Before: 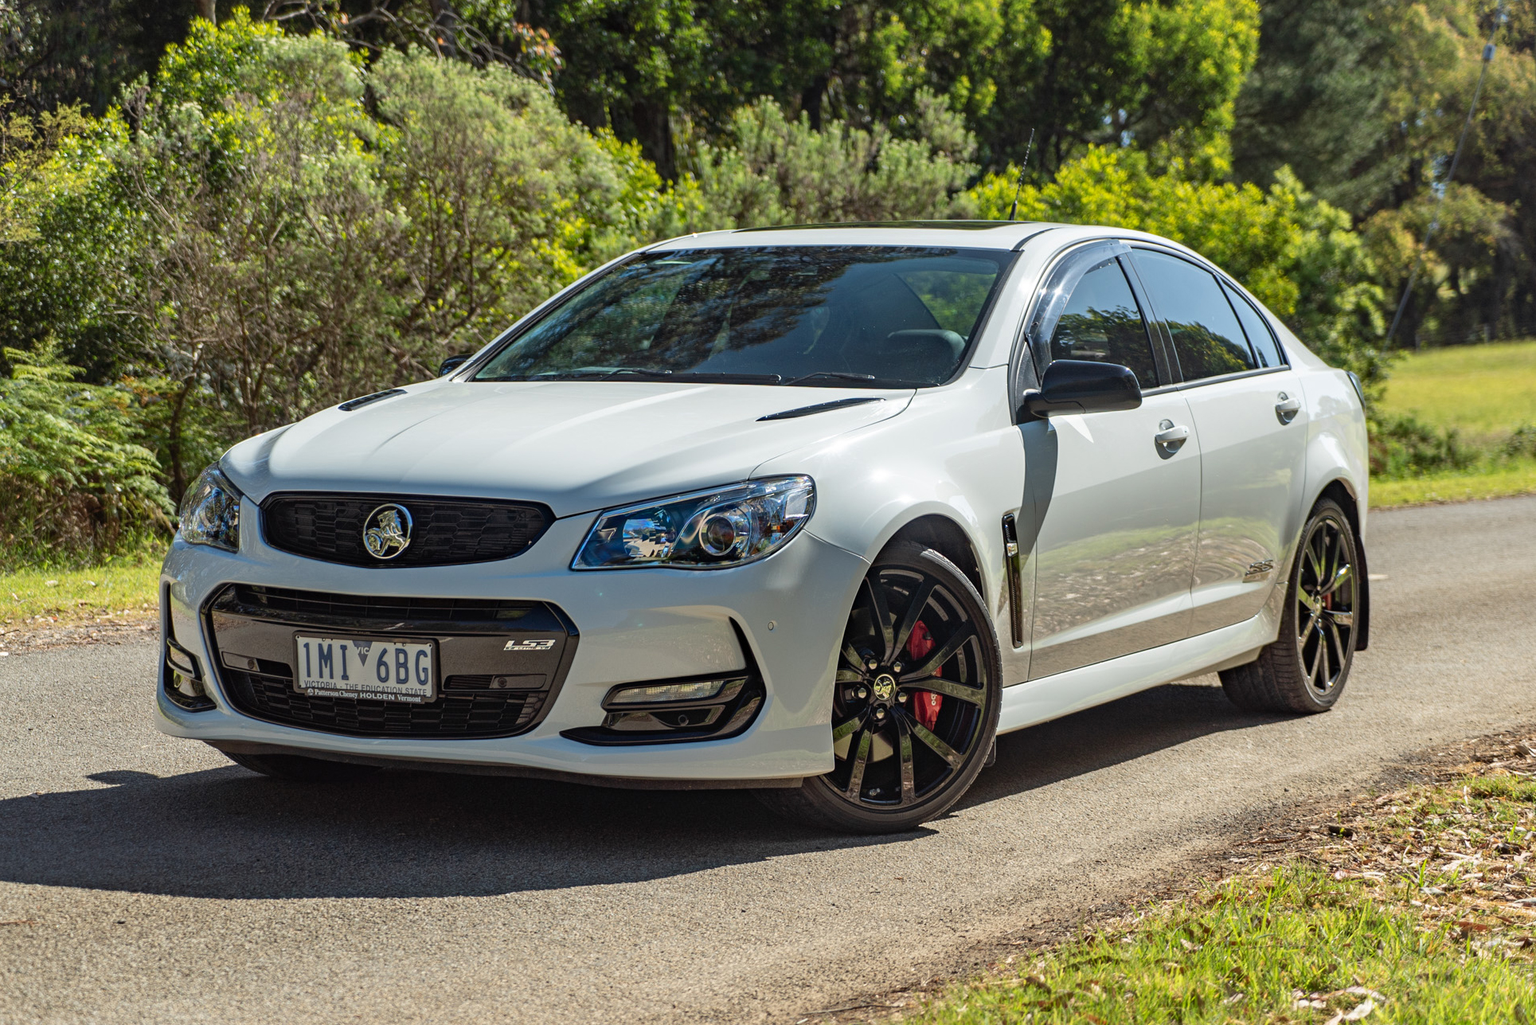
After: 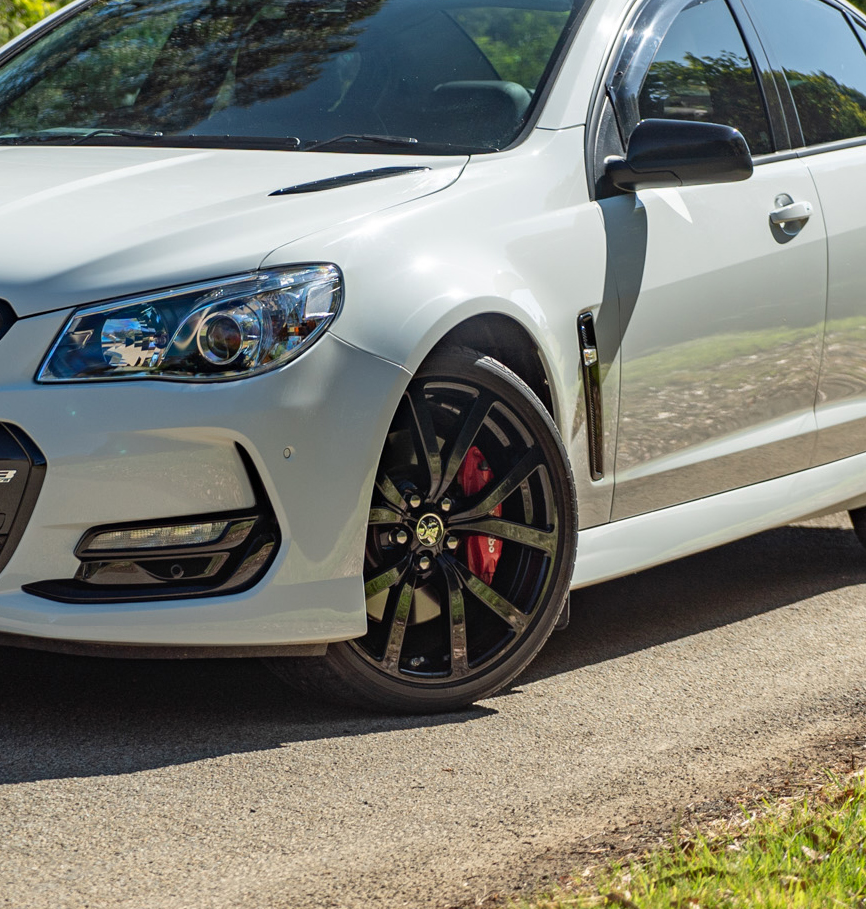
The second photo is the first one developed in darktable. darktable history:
crop: left 35.351%, top 25.892%, right 19.753%, bottom 3.421%
